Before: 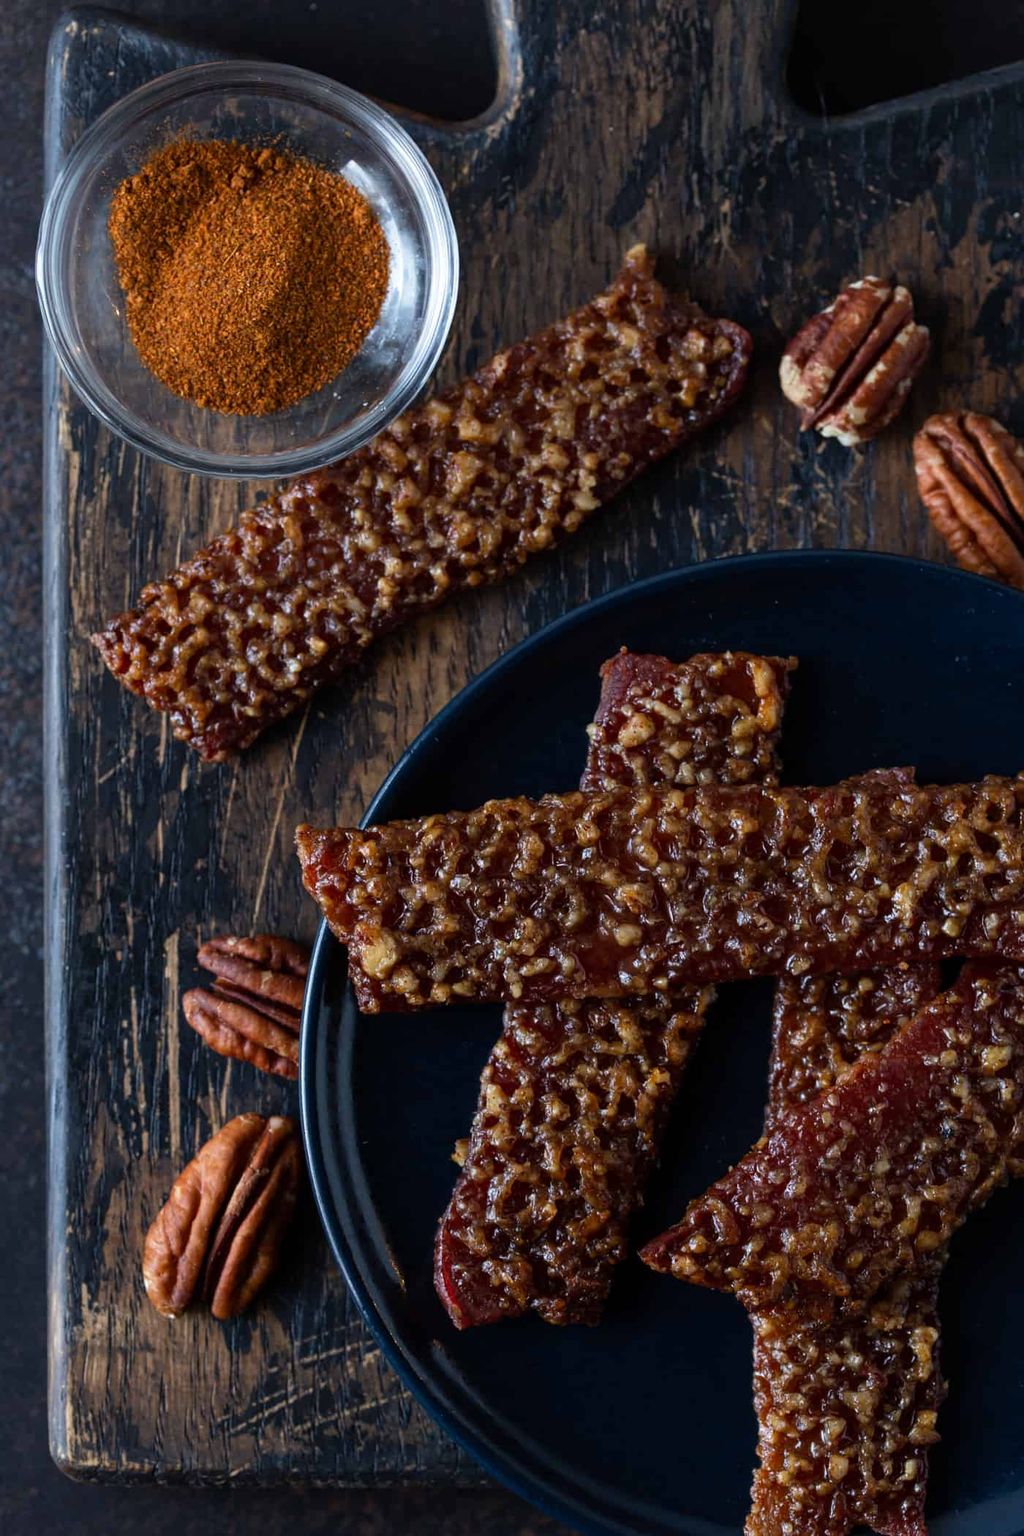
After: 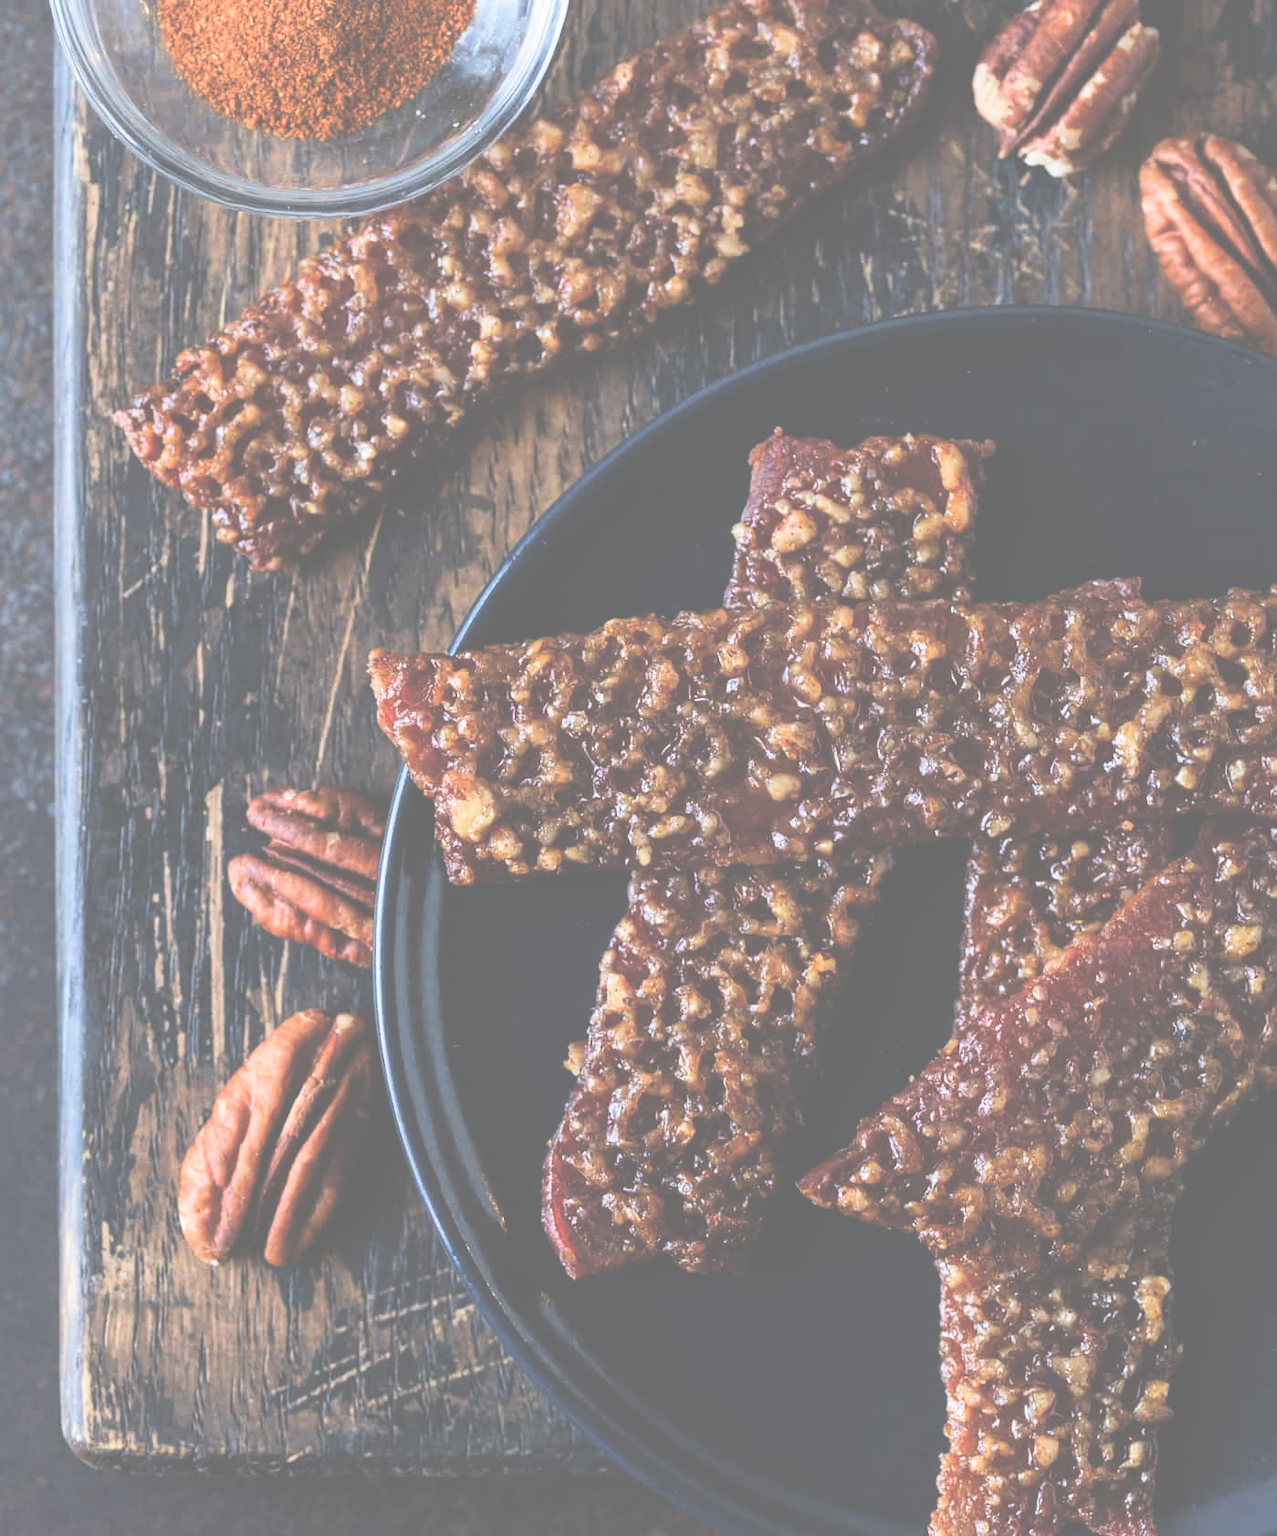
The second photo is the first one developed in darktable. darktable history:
filmic rgb: middle gray luminance 12.72%, black relative exposure -10.14 EV, white relative exposure 3.46 EV, target black luminance 0%, hardness 5.68, latitude 44.86%, contrast 1.226, highlights saturation mix 4.27%, shadows ↔ highlights balance 27.47%, add noise in highlights 0.001, preserve chrominance max RGB, color science v3 (2019), use custom middle-gray values true, iterations of high-quality reconstruction 0, contrast in highlights soft
exposure: black level correction -0.086, compensate highlight preservation false
contrast brightness saturation: contrast 0.197, brightness 0.165, saturation 0.23
crop and rotate: top 19.834%
